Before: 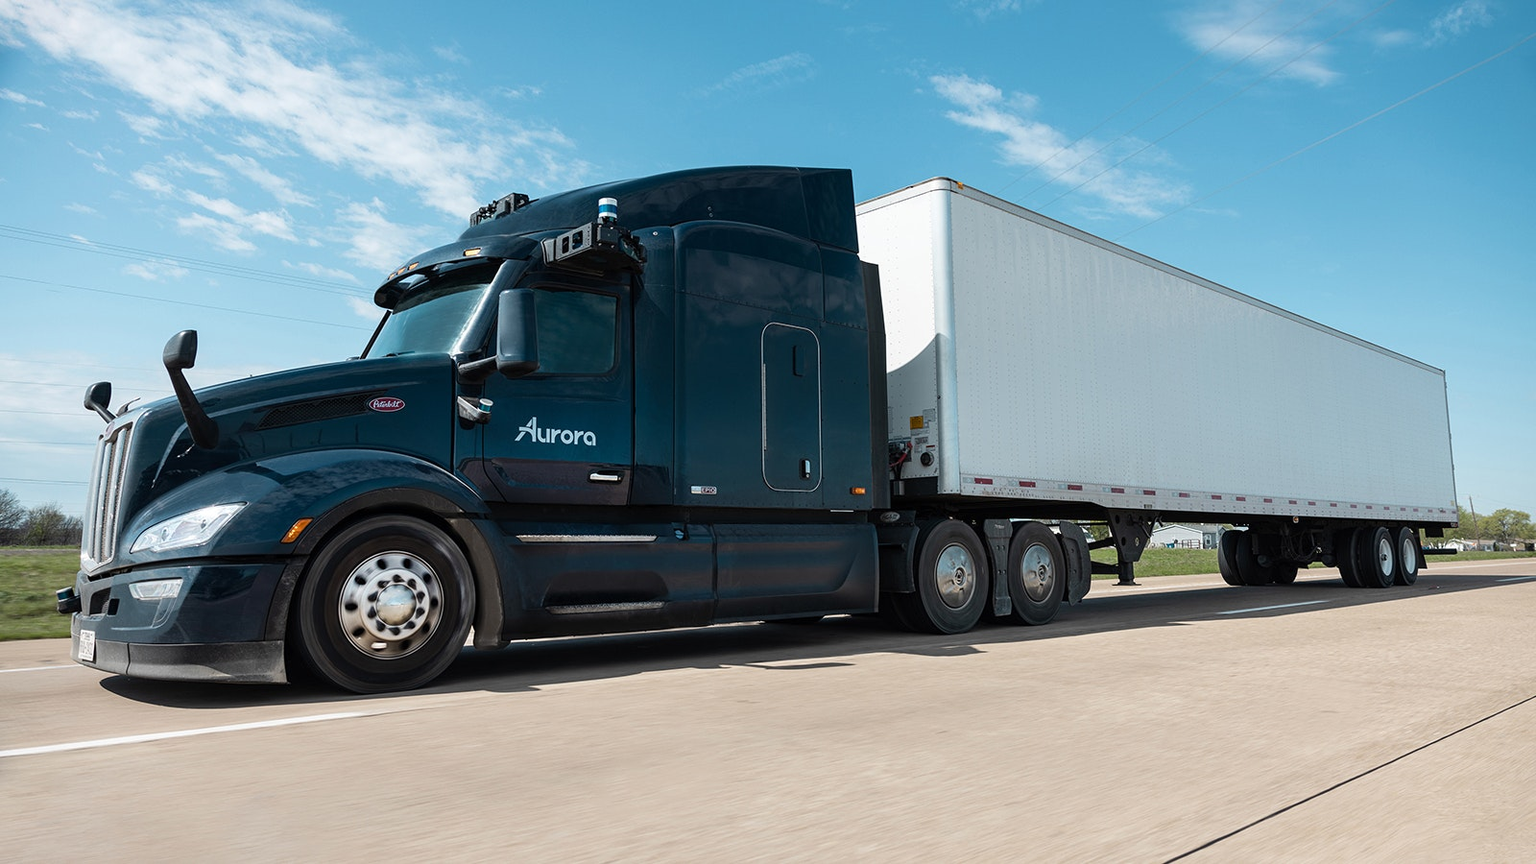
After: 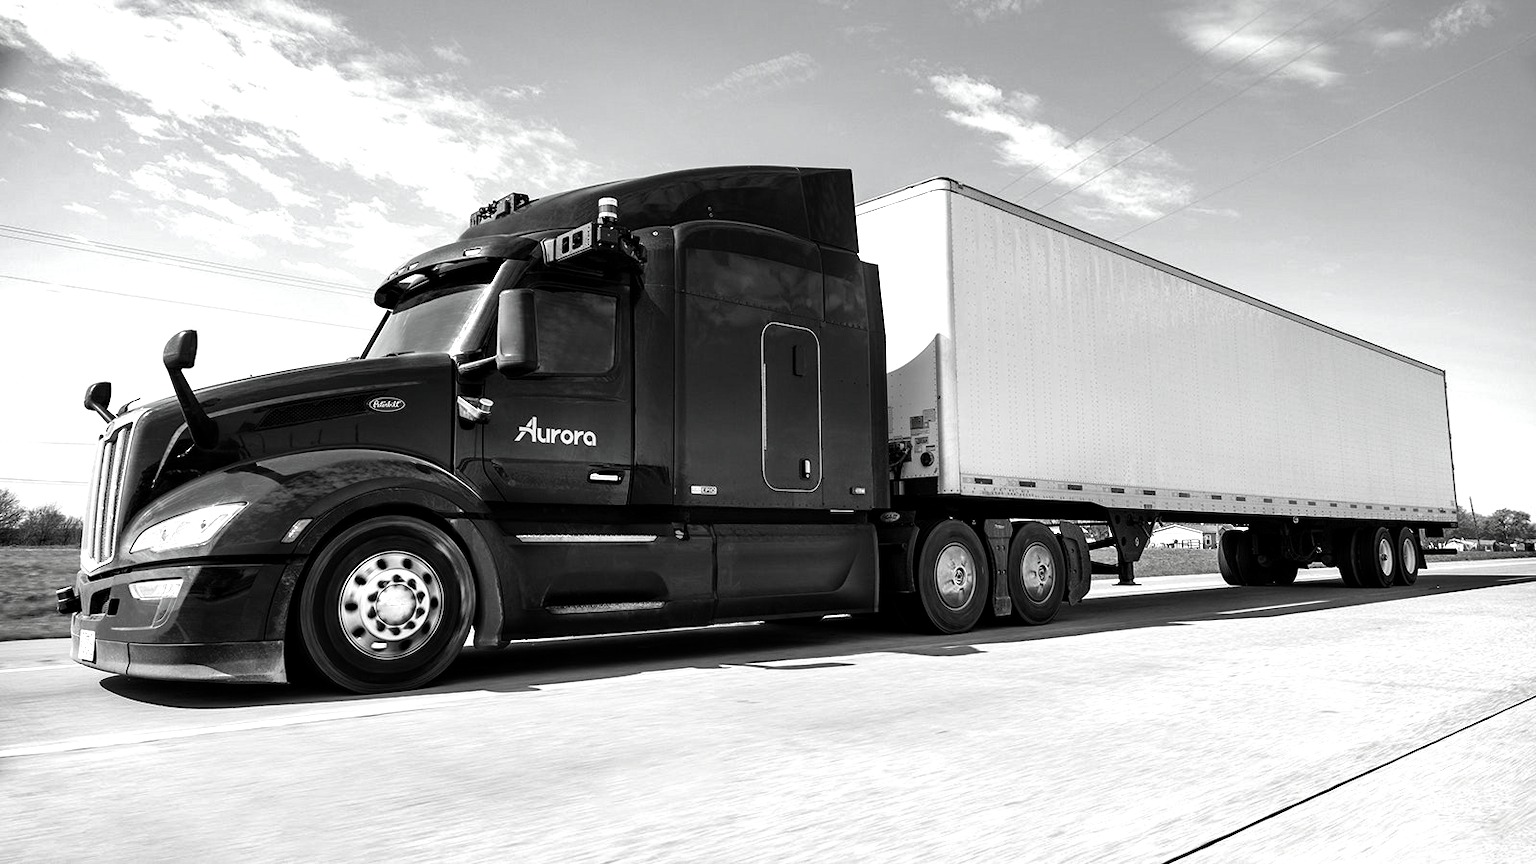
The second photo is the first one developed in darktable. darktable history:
contrast equalizer: y [[0.526, 0.53, 0.532, 0.532, 0.53, 0.525], [0.5 ×6], [0.5 ×6], [0 ×6], [0 ×6]]
tone equalizer: -8 EV -0.787 EV, -7 EV -0.687 EV, -6 EV -0.634 EV, -5 EV -0.404 EV, -3 EV 0.375 EV, -2 EV 0.6 EV, -1 EV 0.692 EV, +0 EV 0.765 EV, mask exposure compensation -0.498 EV
shadows and highlights: soften with gaussian
contrast brightness saturation: saturation -0.985
